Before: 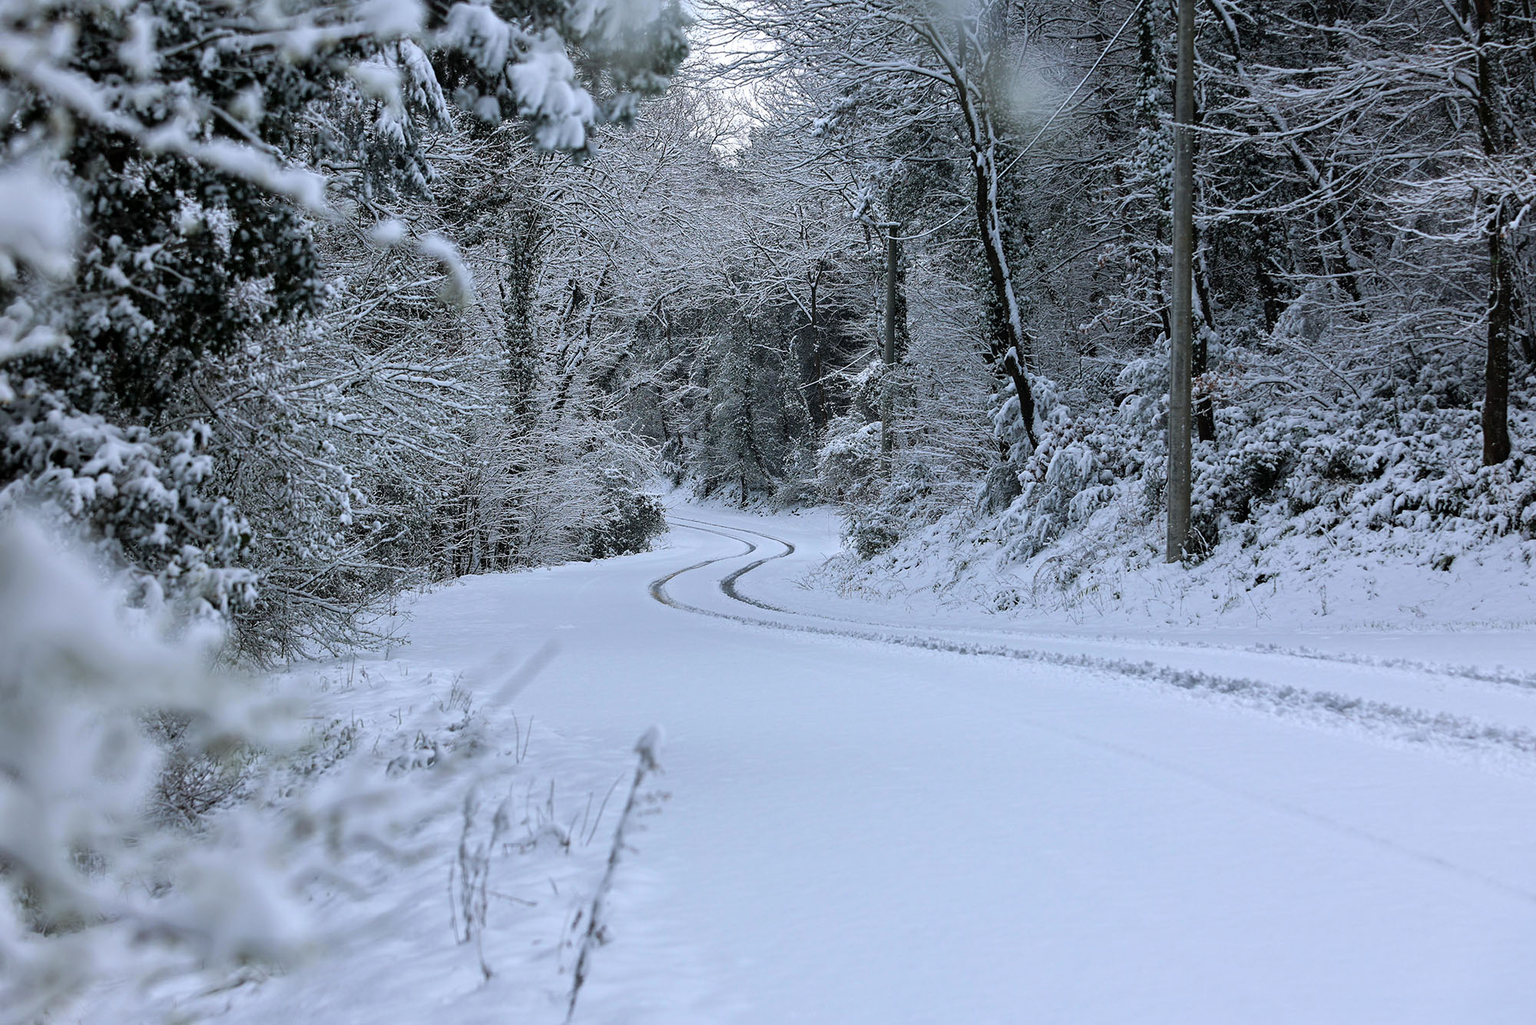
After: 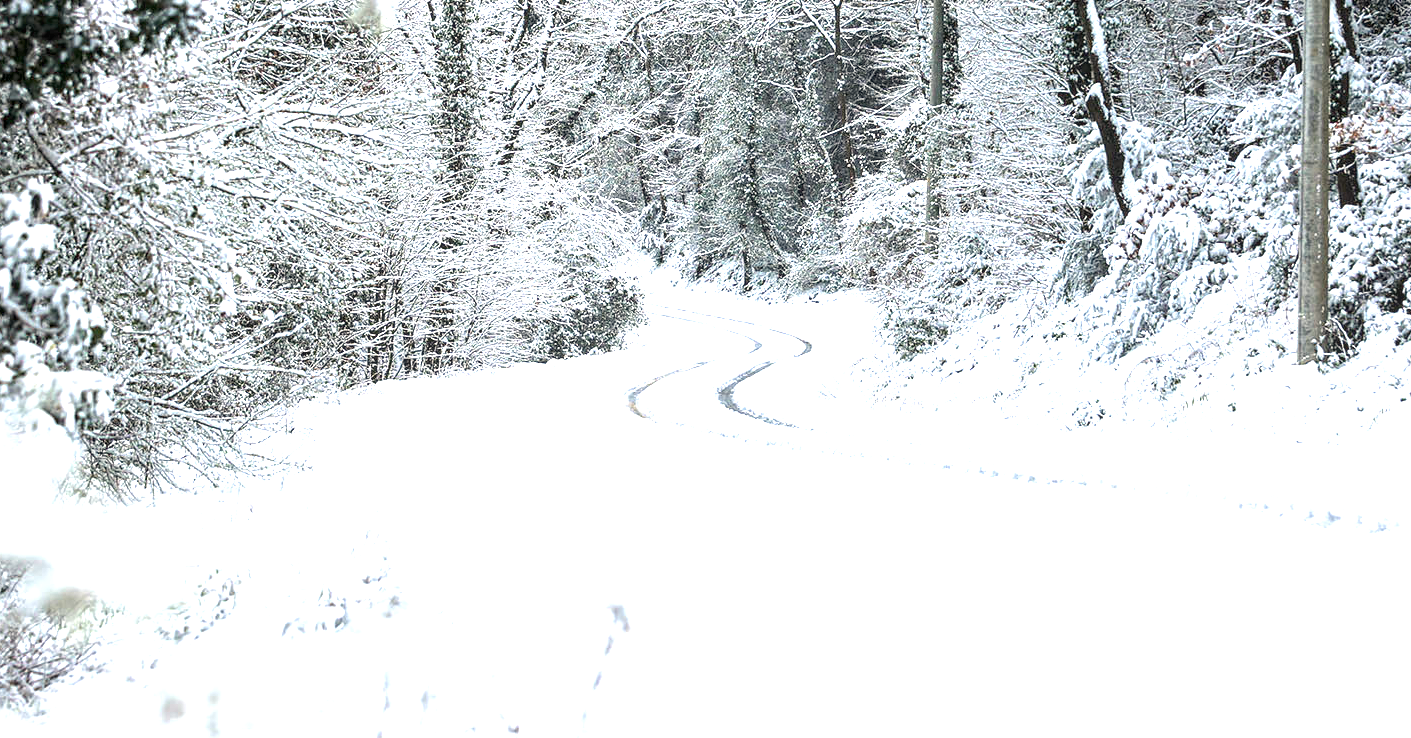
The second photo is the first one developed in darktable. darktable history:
crop: left 11.123%, top 27.61%, right 18.3%, bottom 17.034%
local contrast: on, module defaults
exposure: exposure 2.003 EV, compensate highlight preservation false
white balance: red 1.045, blue 0.932
